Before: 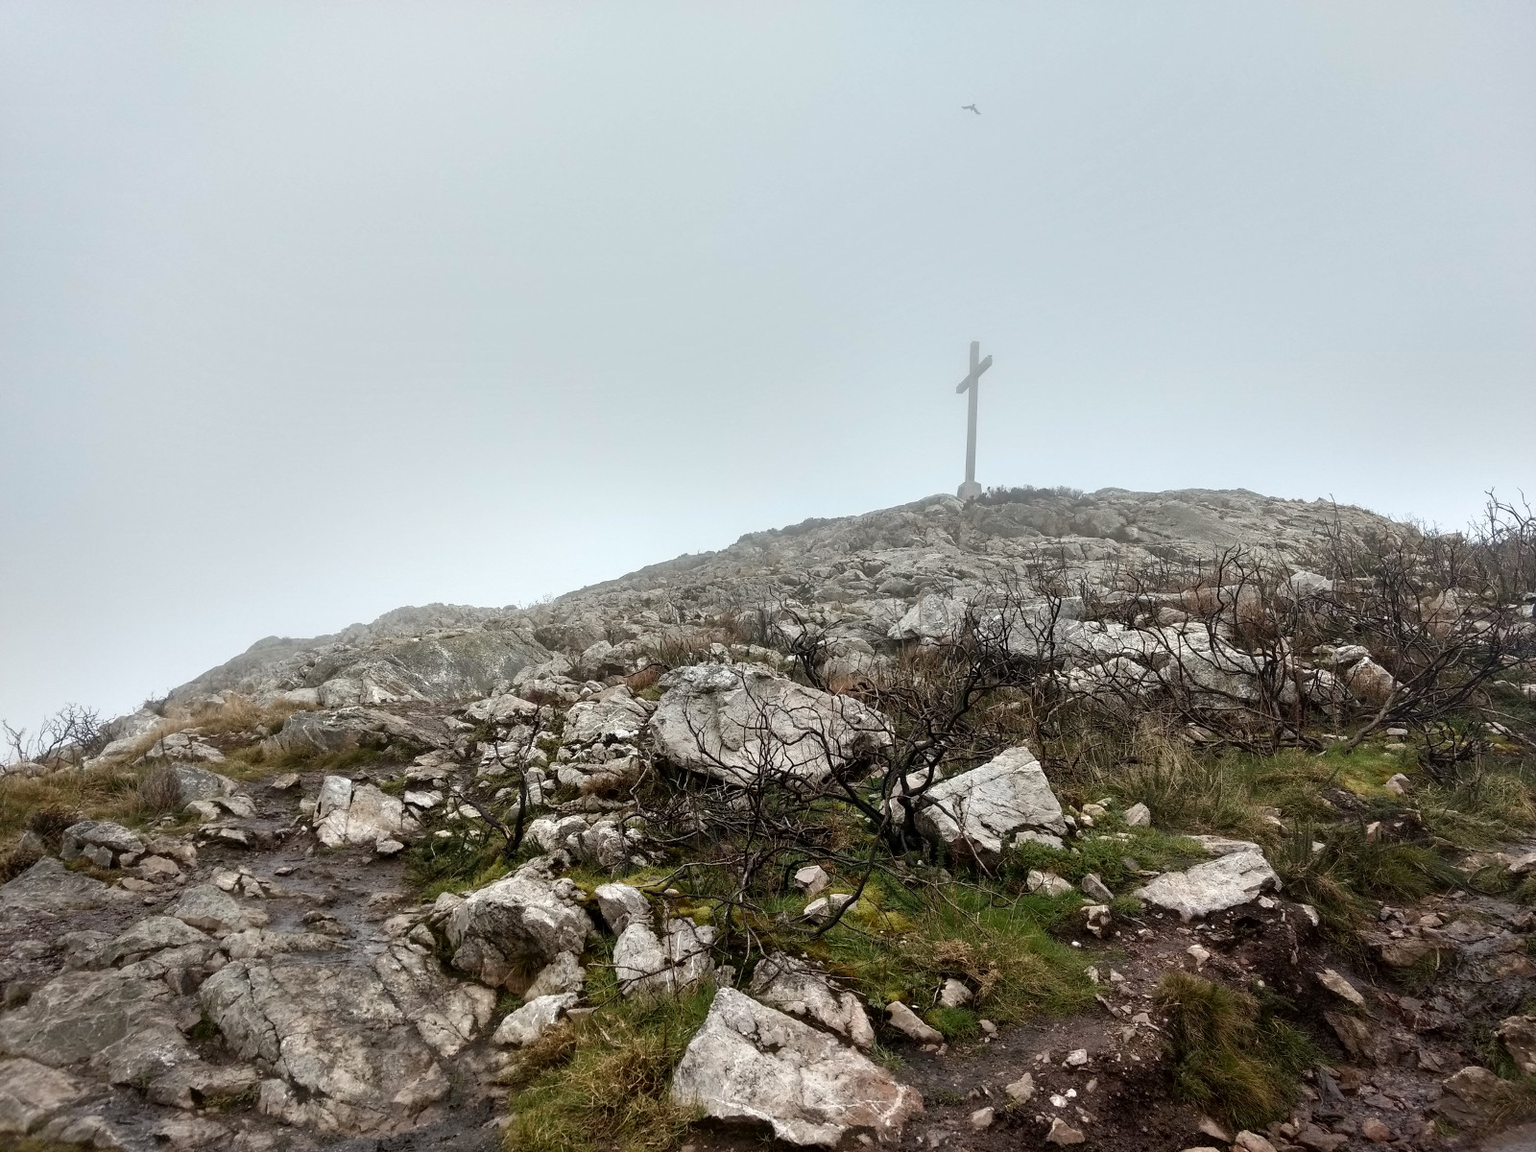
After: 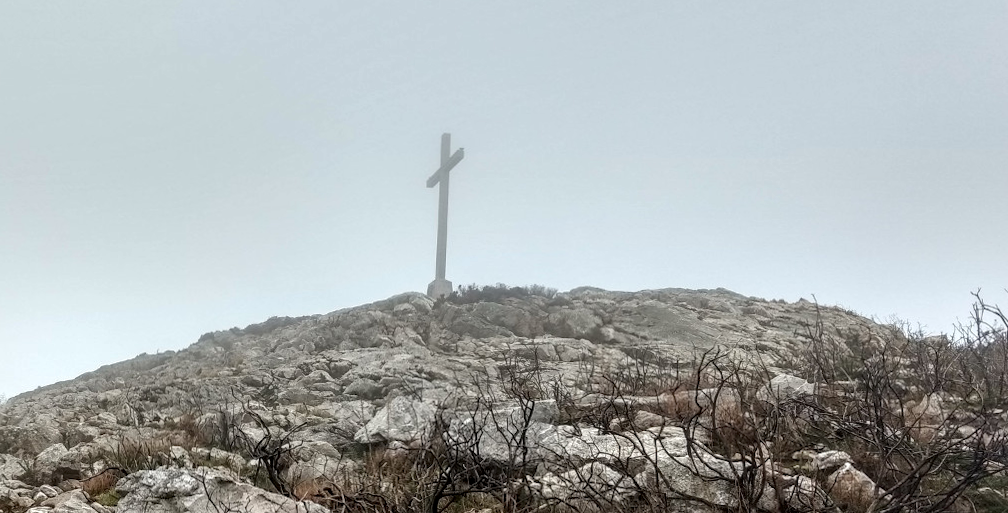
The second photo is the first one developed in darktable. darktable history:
local contrast: on, module defaults
crop: left 36.005%, top 18.293%, right 0.31%, bottom 38.444%
rotate and perspective: rotation 0.174°, lens shift (vertical) 0.013, lens shift (horizontal) 0.019, shear 0.001, automatic cropping original format, crop left 0.007, crop right 0.991, crop top 0.016, crop bottom 0.997
